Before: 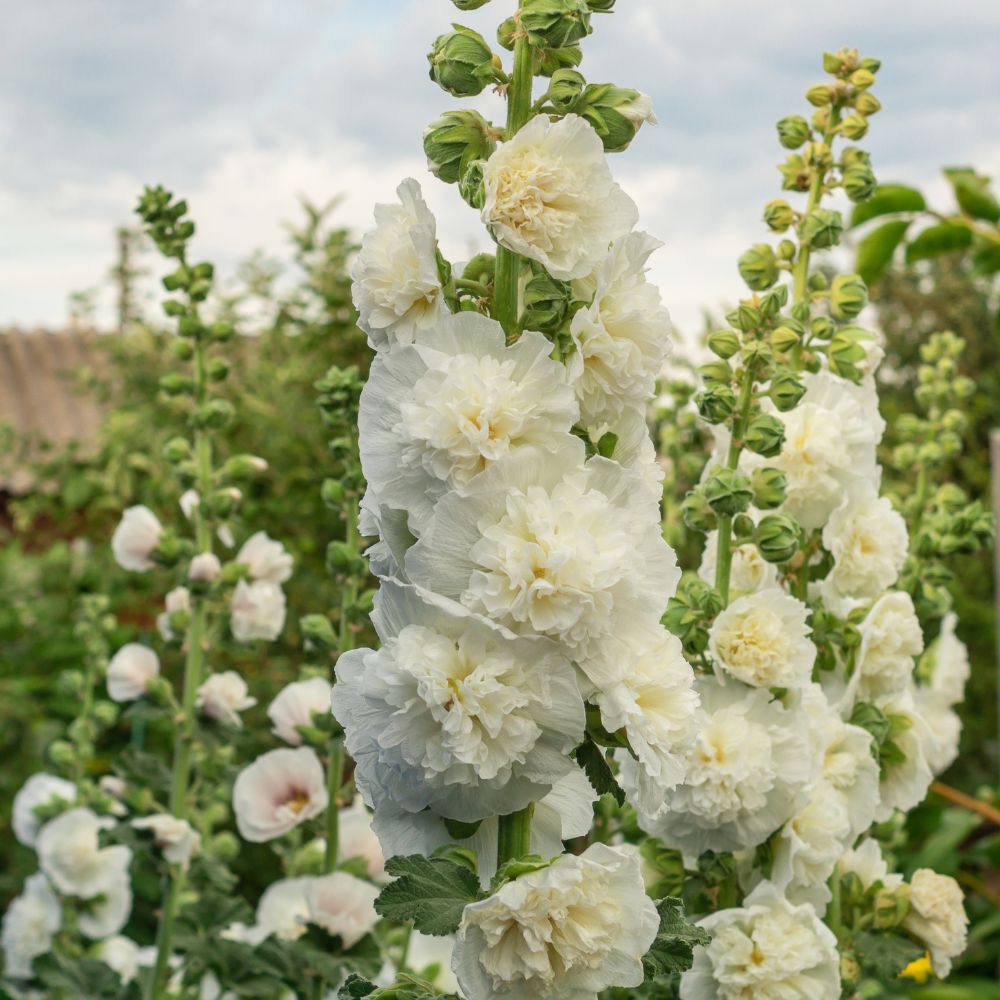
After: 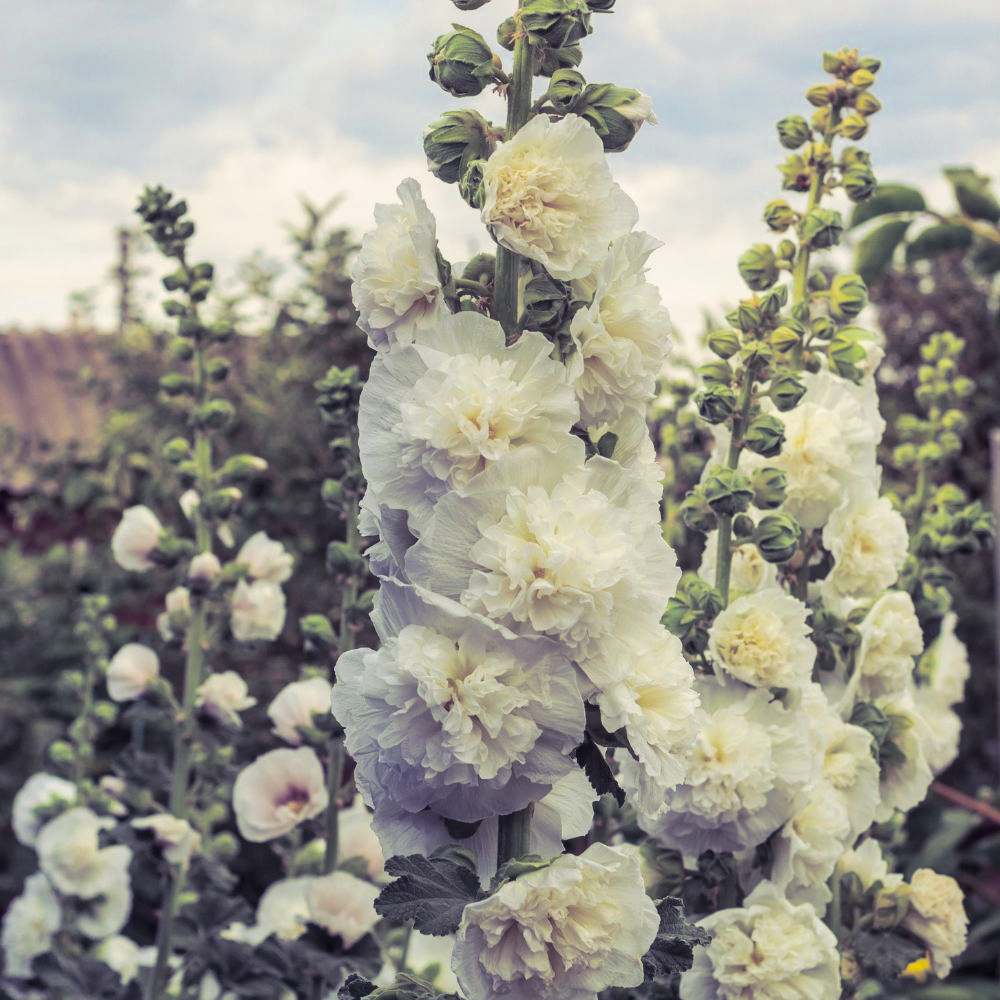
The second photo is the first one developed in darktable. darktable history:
split-toning: shadows › hue 255.6°, shadows › saturation 0.66, highlights › hue 43.2°, highlights › saturation 0.68, balance -50.1
color zones: curves: ch0 [(0.25, 0.5) (0.463, 0.627) (0.484, 0.637) (0.75, 0.5)]
